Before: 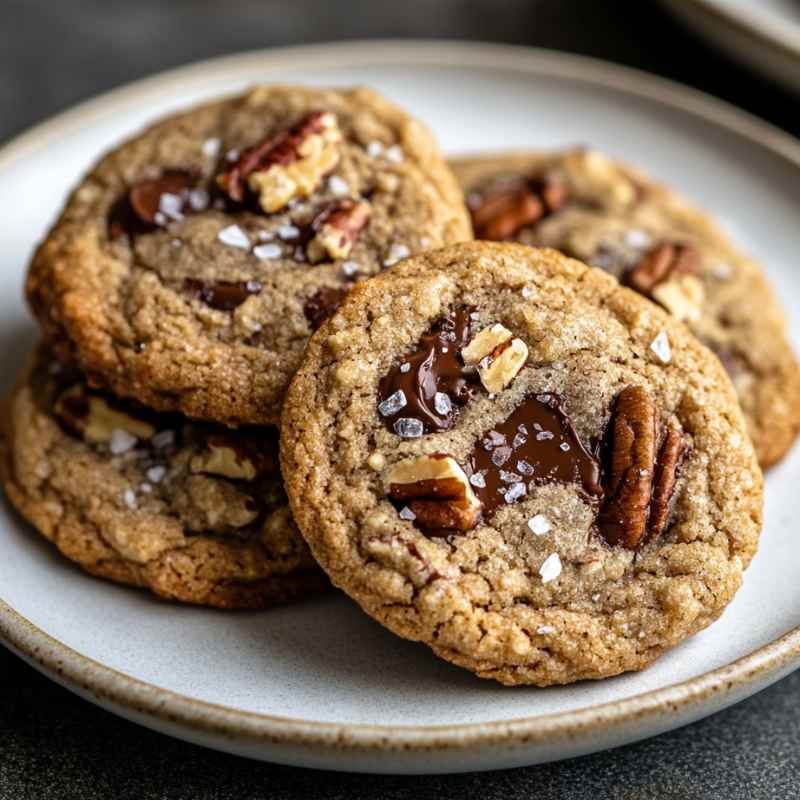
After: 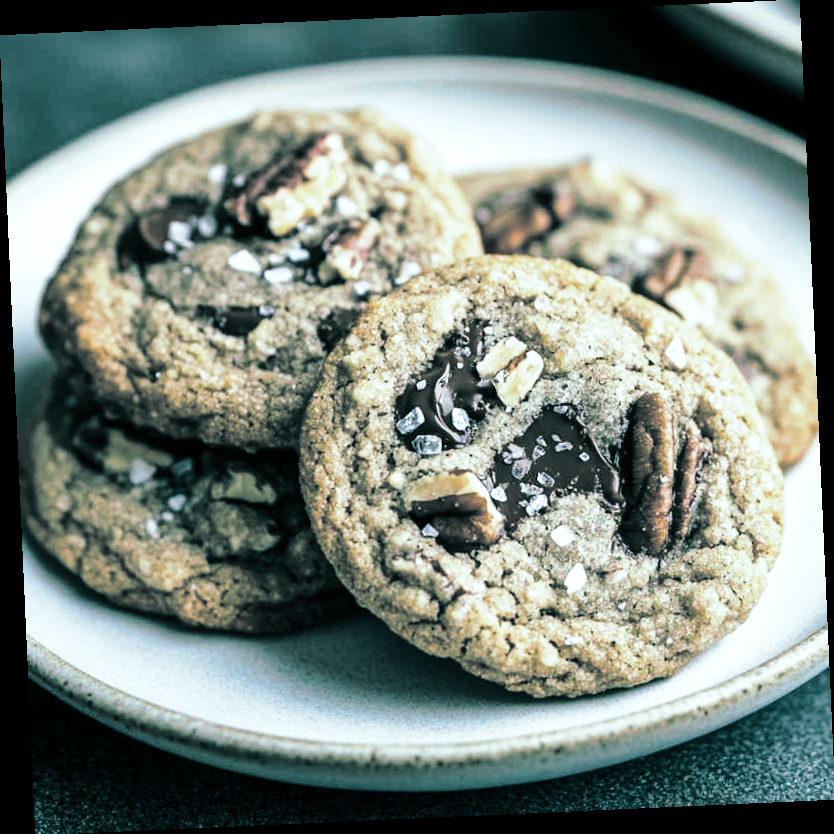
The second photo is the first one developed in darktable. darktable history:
split-toning: shadows › hue 186.43°, highlights › hue 49.29°, compress 30.29%
base curve: curves: ch0 [(0, 0) (0.028, 0.03) (0.121, 0.232) (0.46, 0.748) (0.859, 0.968) (1, 1)], preserve colors none
rotate and perspective: rotation -2.56°, automatic cropping off
color correction: highlights a* -12.64, highlights b* -18.1, saturation 0.7
